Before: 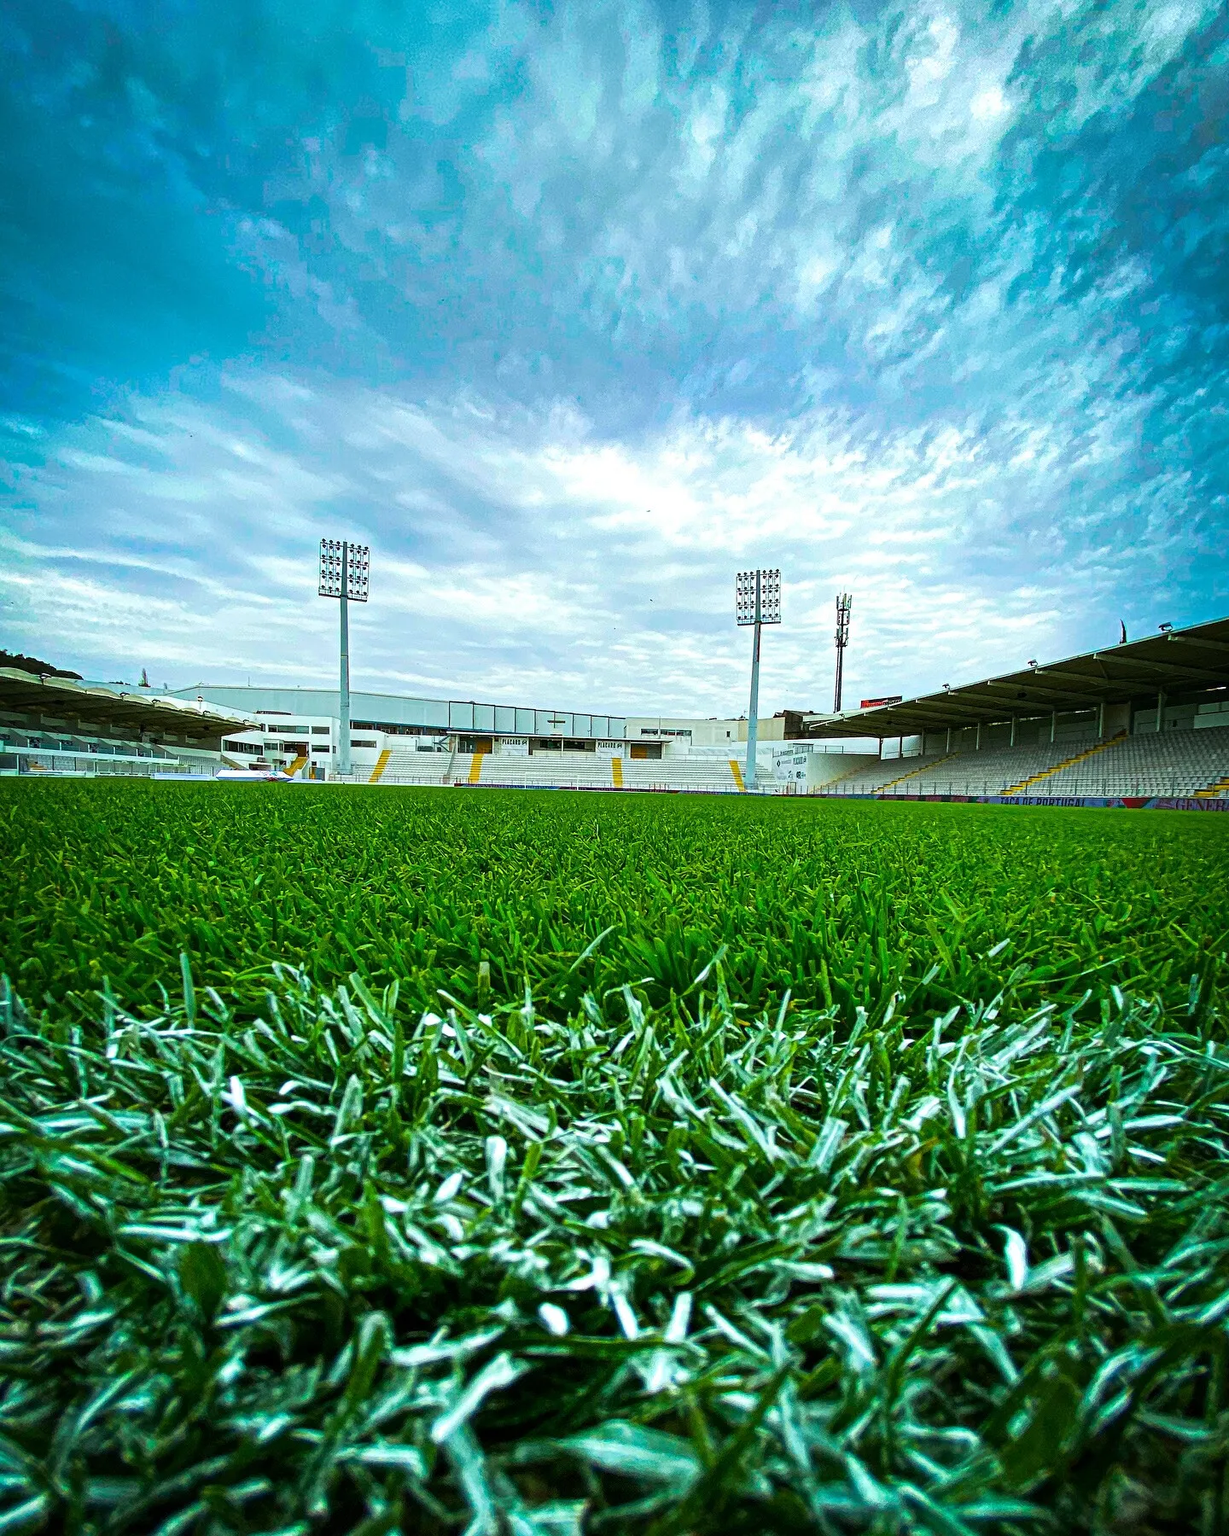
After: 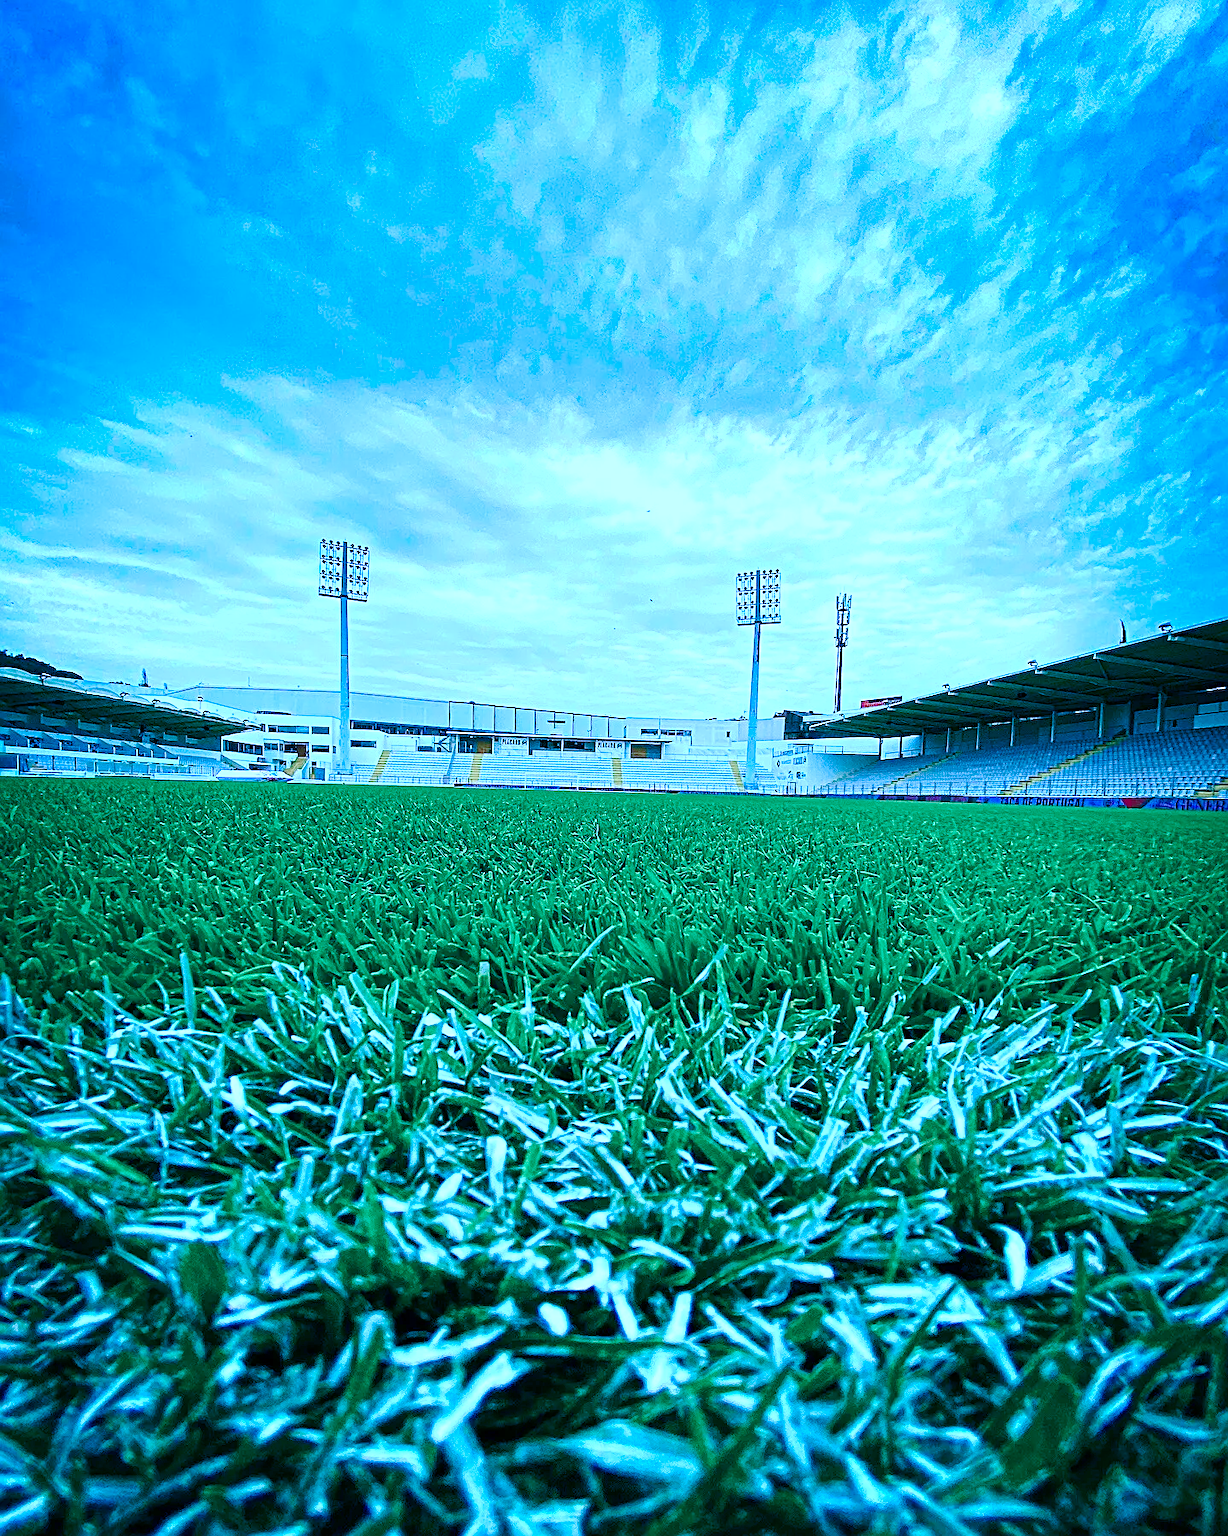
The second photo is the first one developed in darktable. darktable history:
sharpen: on, module defaults
color calibration: gray › normalize channels true, illuminant as shot in camera, x 0.484, y 0.431, temperature 2424.76 K, gamut compression 0.027
base curve: curves: ch0 [(0, 0) (0.158, 0.273) (0.879, 0.895) (1, 1)], preserve colors none
color balance rgb: perceptual saturation grading › global saturation 20%, perceptual saturation grading › highlights -49.046%, perceptual saturation grading › shadows 25.83%, global vibrance 20%
